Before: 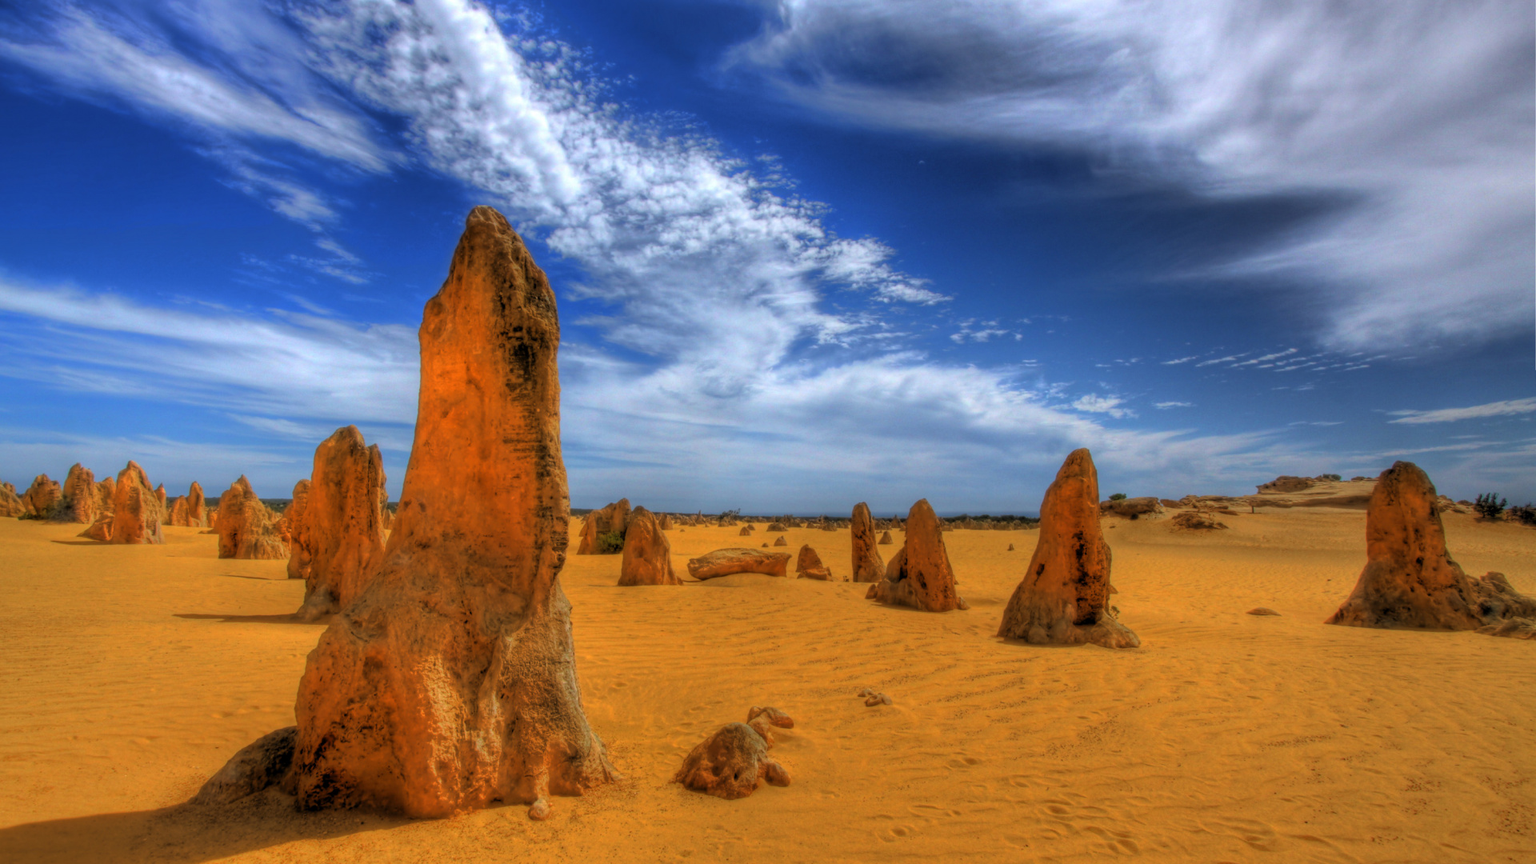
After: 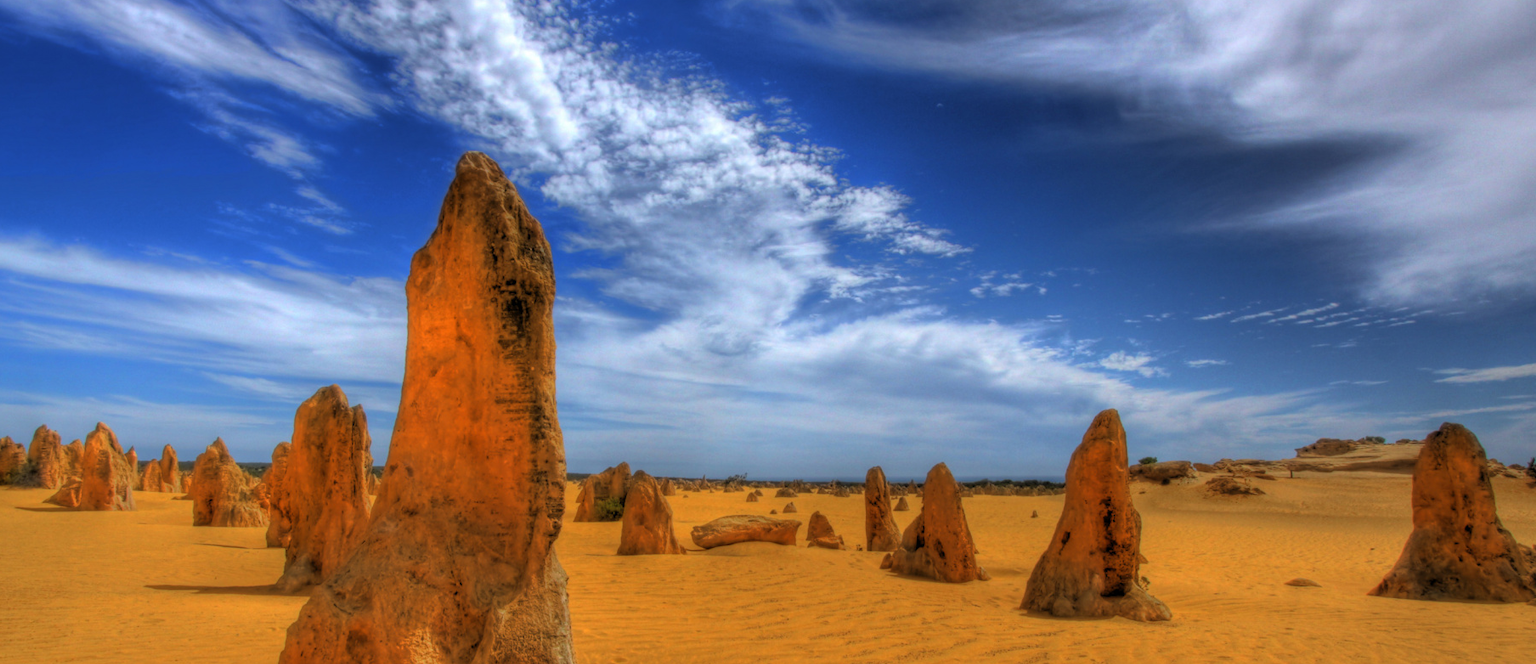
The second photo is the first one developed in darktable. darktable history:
crop: left 2.427%, top 7.351%, right 3.357%, bottom 20.156%
